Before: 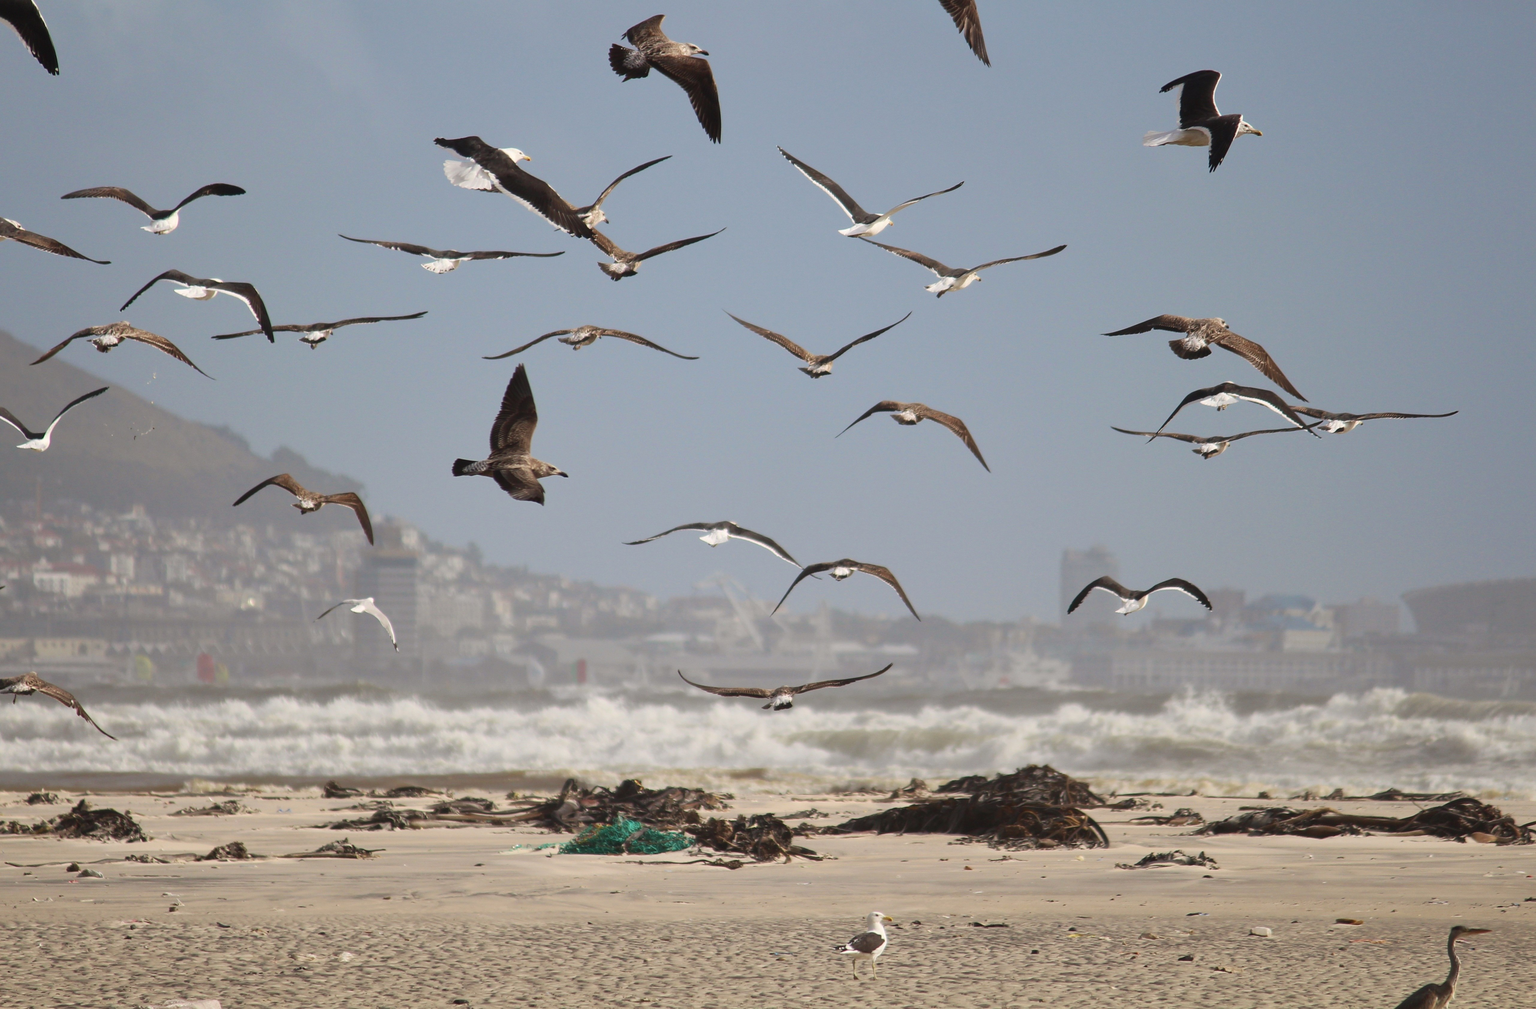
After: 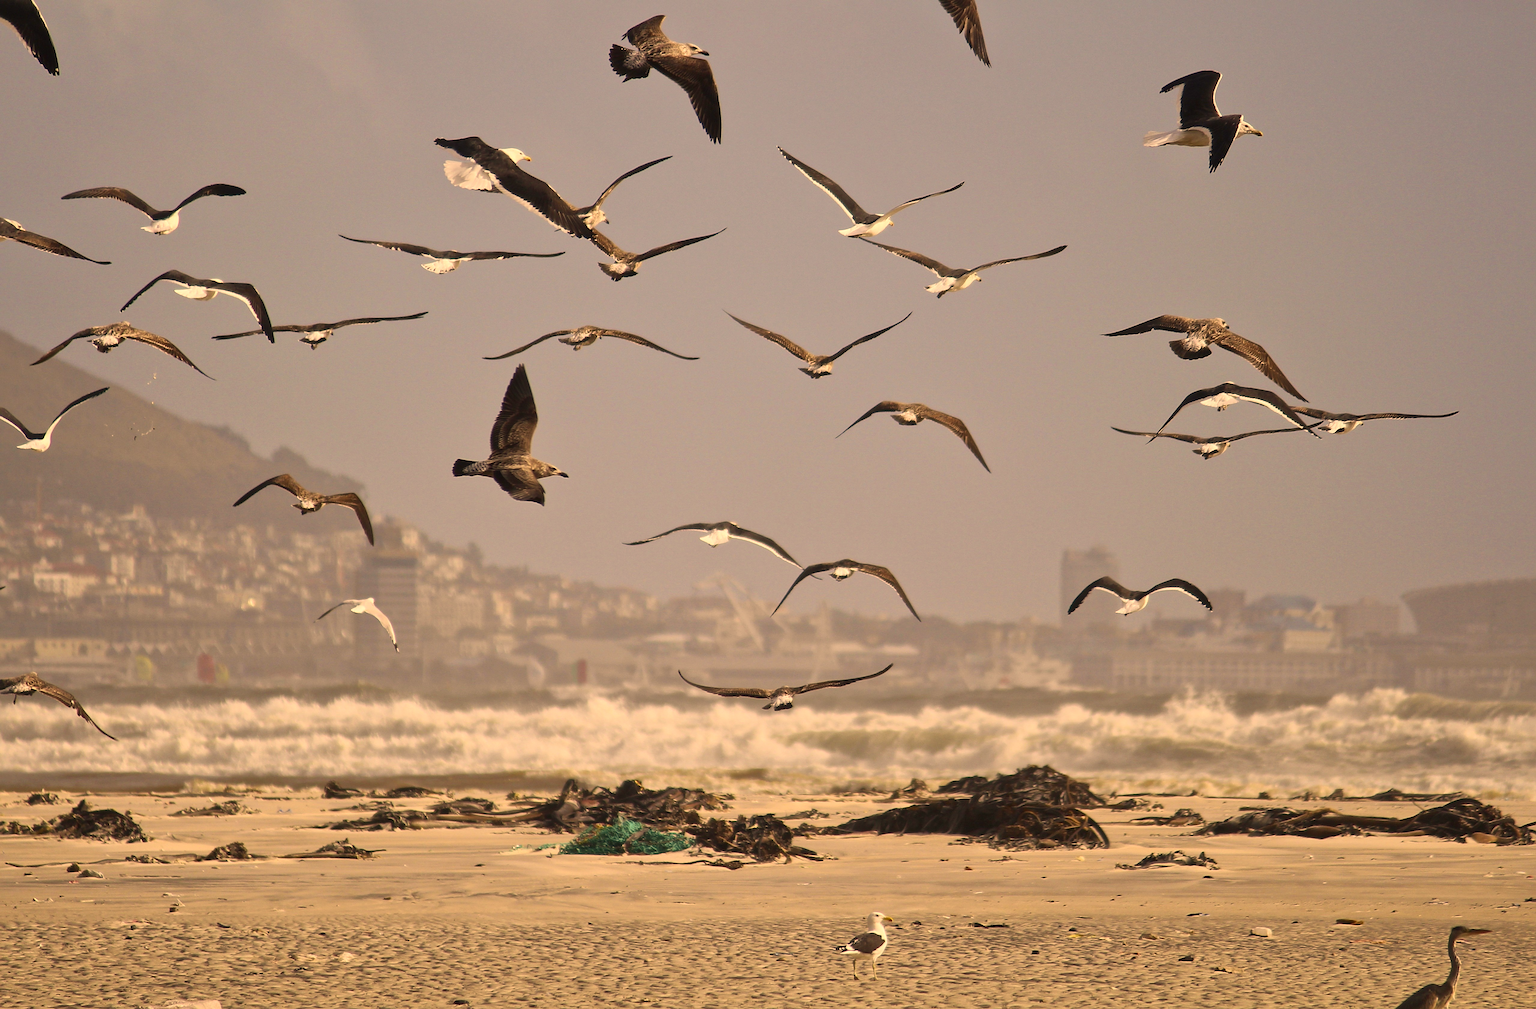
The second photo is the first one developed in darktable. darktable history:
sharpen: on, module defaults
color correction: highlights a* 14.76, highlights b* 31.22
local contrast: mode bilateral grid, contrast 20, coarseness 50, detail 132%, midtone range 0.2
